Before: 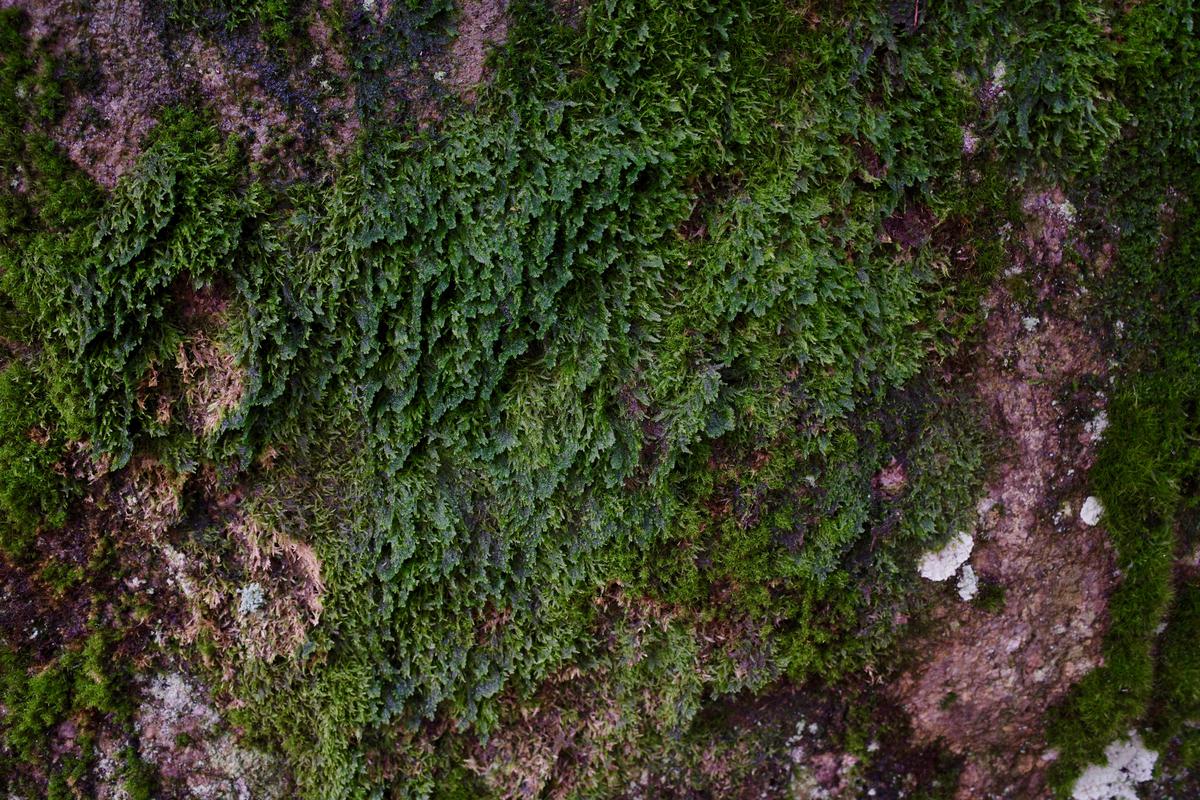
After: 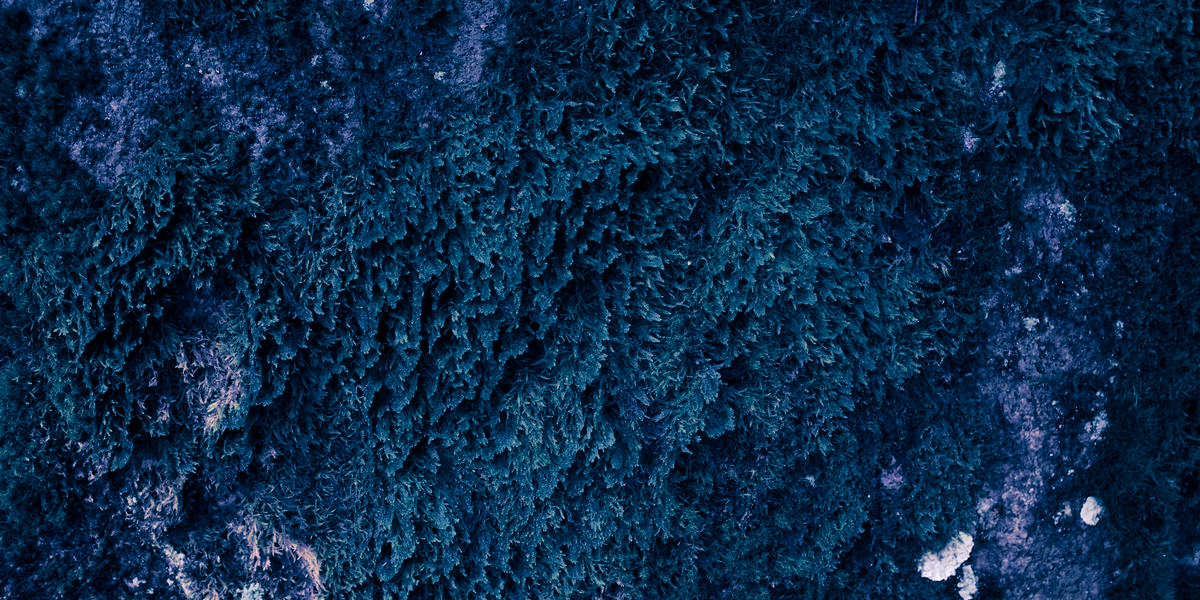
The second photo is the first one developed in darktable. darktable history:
split-toning: shadows › hue 226.8°, shadows › saturation 1, highlights › saturation 0, balance -61.41
crop: bottom 24.988%
haze removal: compatibility mode true, adaptive false
